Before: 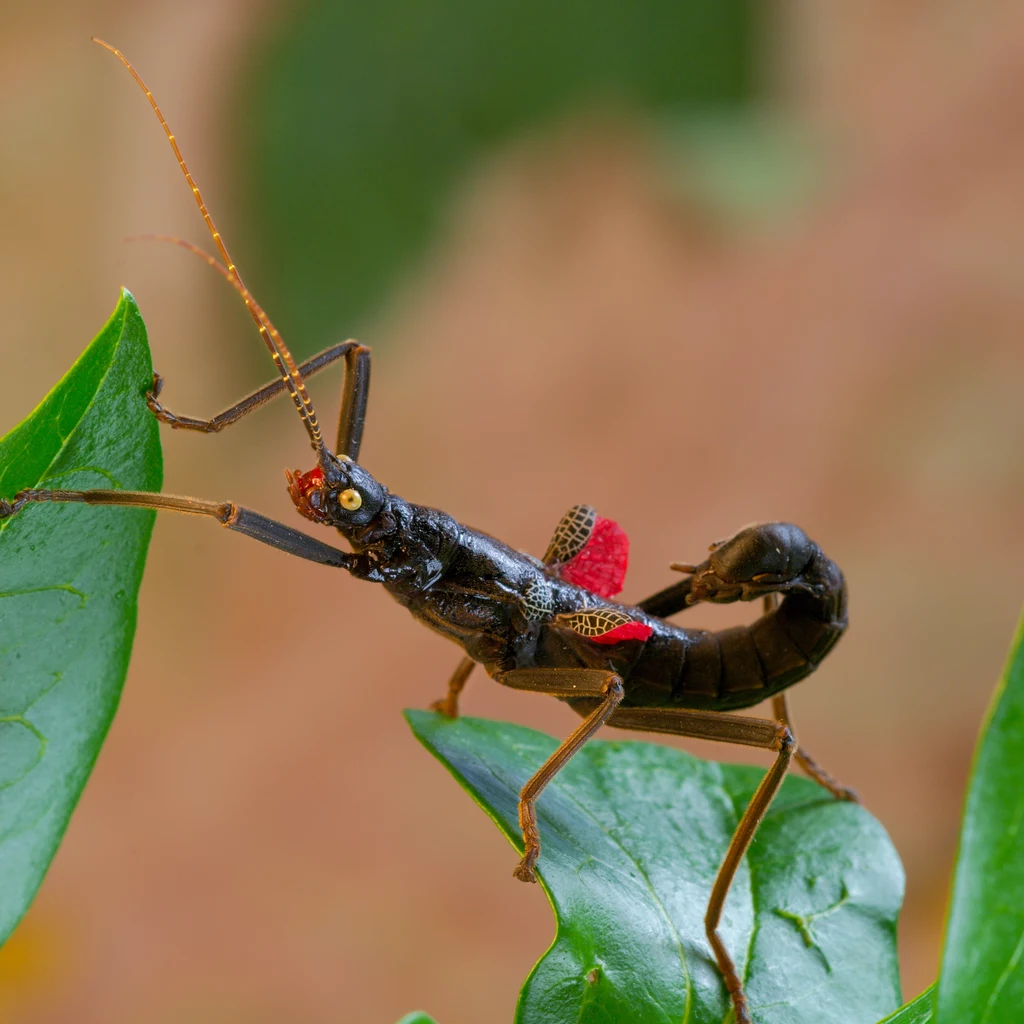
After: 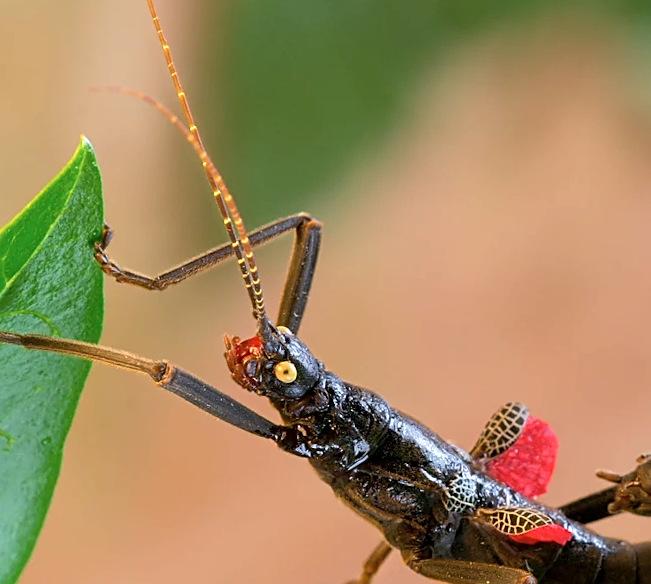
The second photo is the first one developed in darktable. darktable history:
crop and rotate: angle -6.29°, left 2.053%, top 6.689%, right 27.688%, bottom 30.27%
tone curve: curves: ch0 [(0, 0) (0.541, 0.628) (0.906, 0.997)], color space Lab, independent channels, preserve colors none
exposure: black level correction 0.001, exposure 0.192 EV, compensate highlight preservation false
sharpen: amount 0.494
